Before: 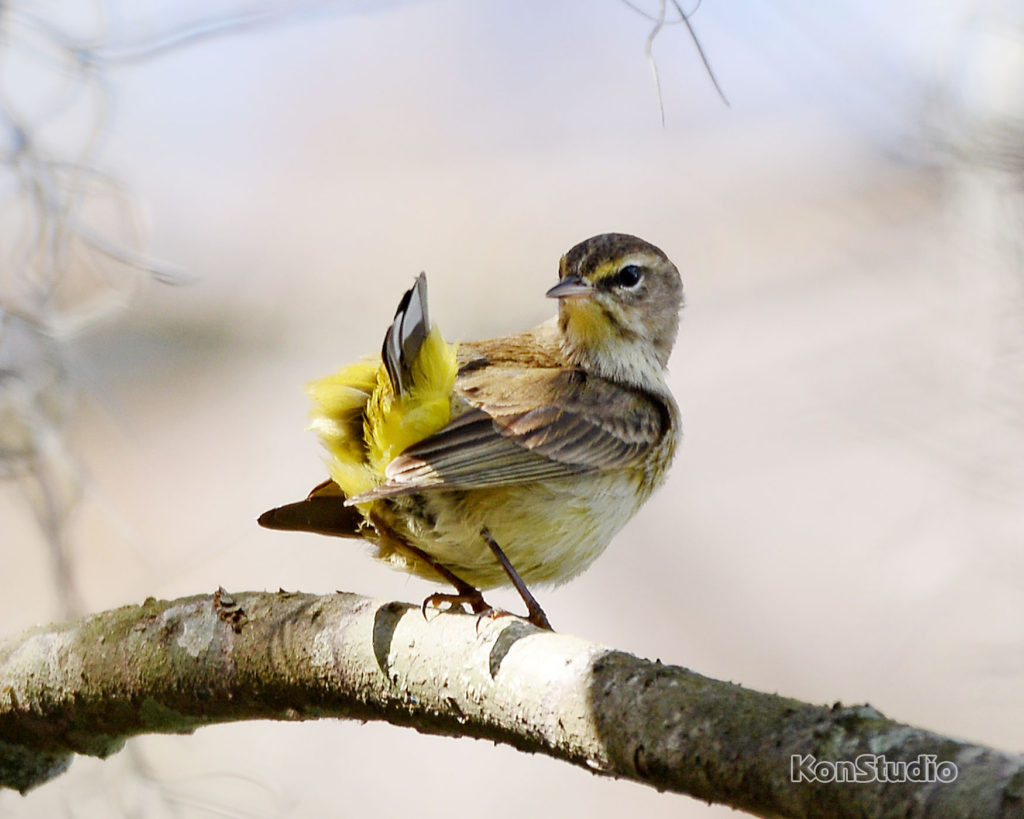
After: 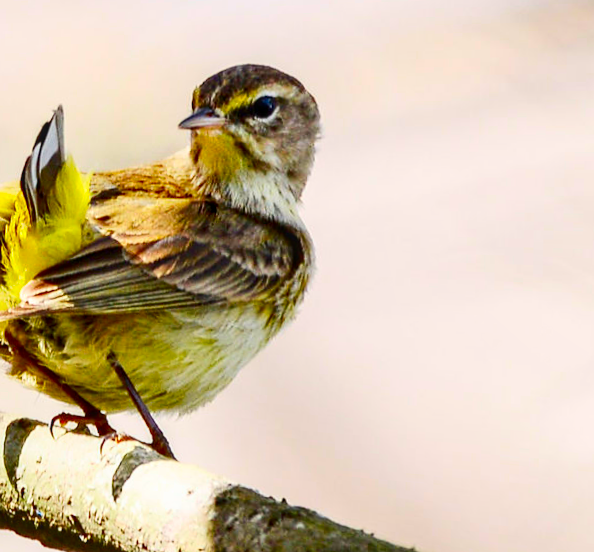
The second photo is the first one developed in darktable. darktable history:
crop and rotate: left 28.256%, top 17.734%, right 12.656%, bottom 3.573%
contrast brightness saturation: contrast 0.26, brightness 0.02, saturation 0.87
rotate and perspective: rotation 1.69°, lens shift (vertical) -0.023, lens shift (horizontal) -0.291, crop left 0.025, crop right 0.988, crop top 0.092, crop bottom 0.842
local contrast: on, module defaults
